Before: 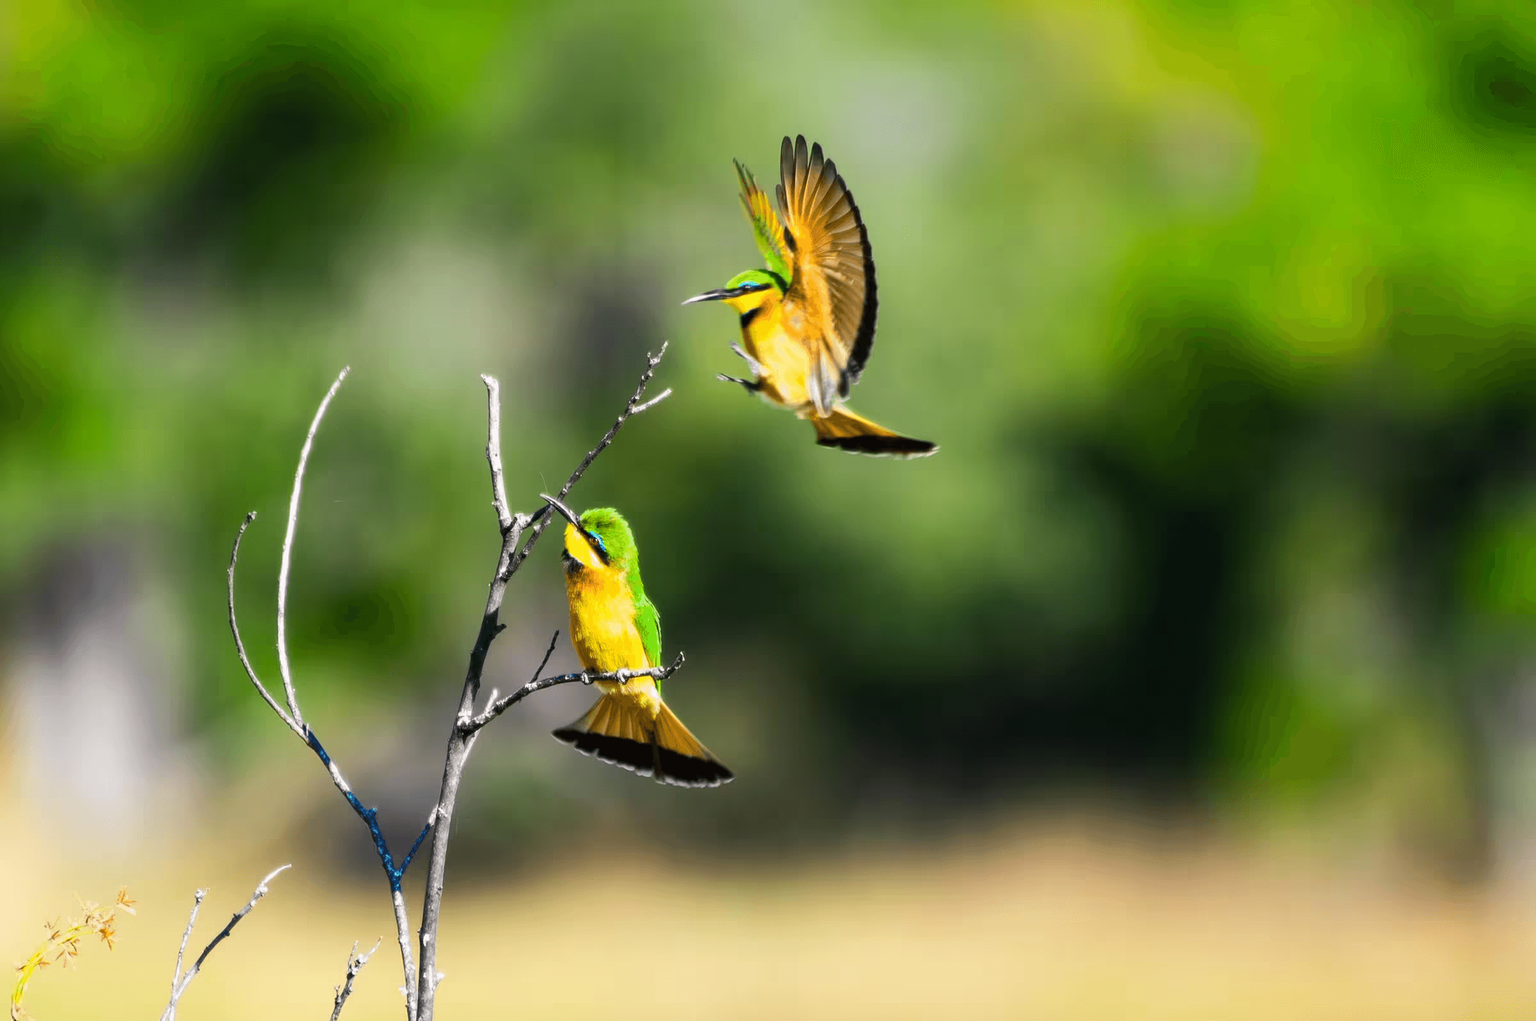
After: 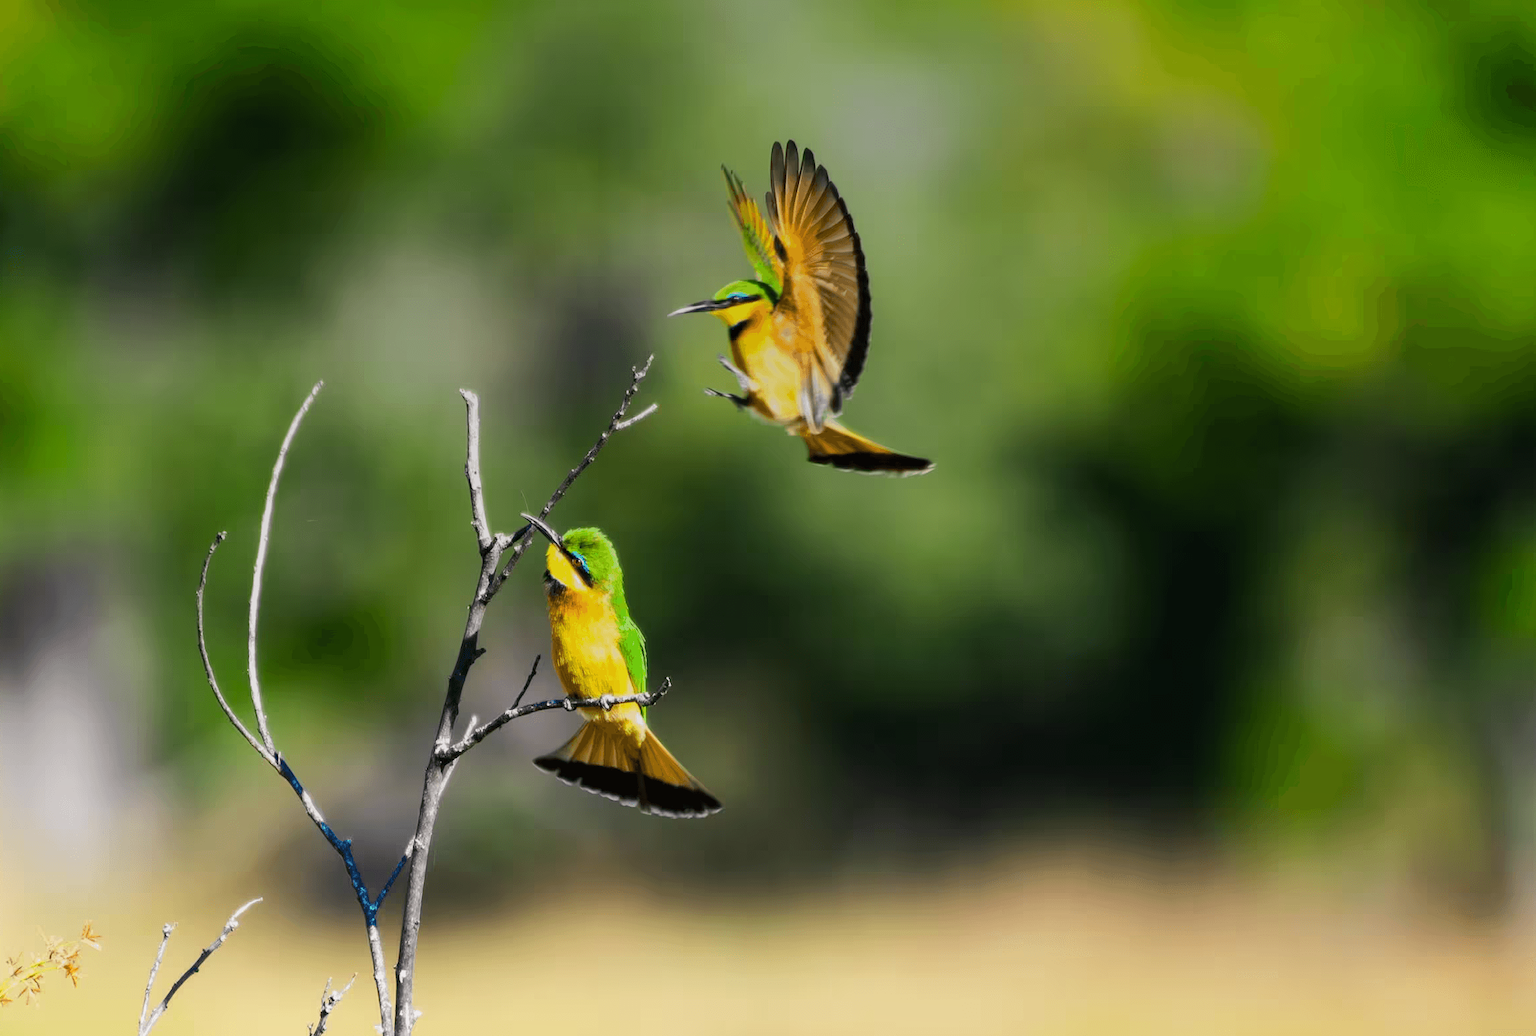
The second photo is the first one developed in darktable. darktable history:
crop and rotate: left 2.536%, right 1.107%, bottom 2.246%
graduated density: rotation 5.63°, offset 76.9
white balance: emerald 1
